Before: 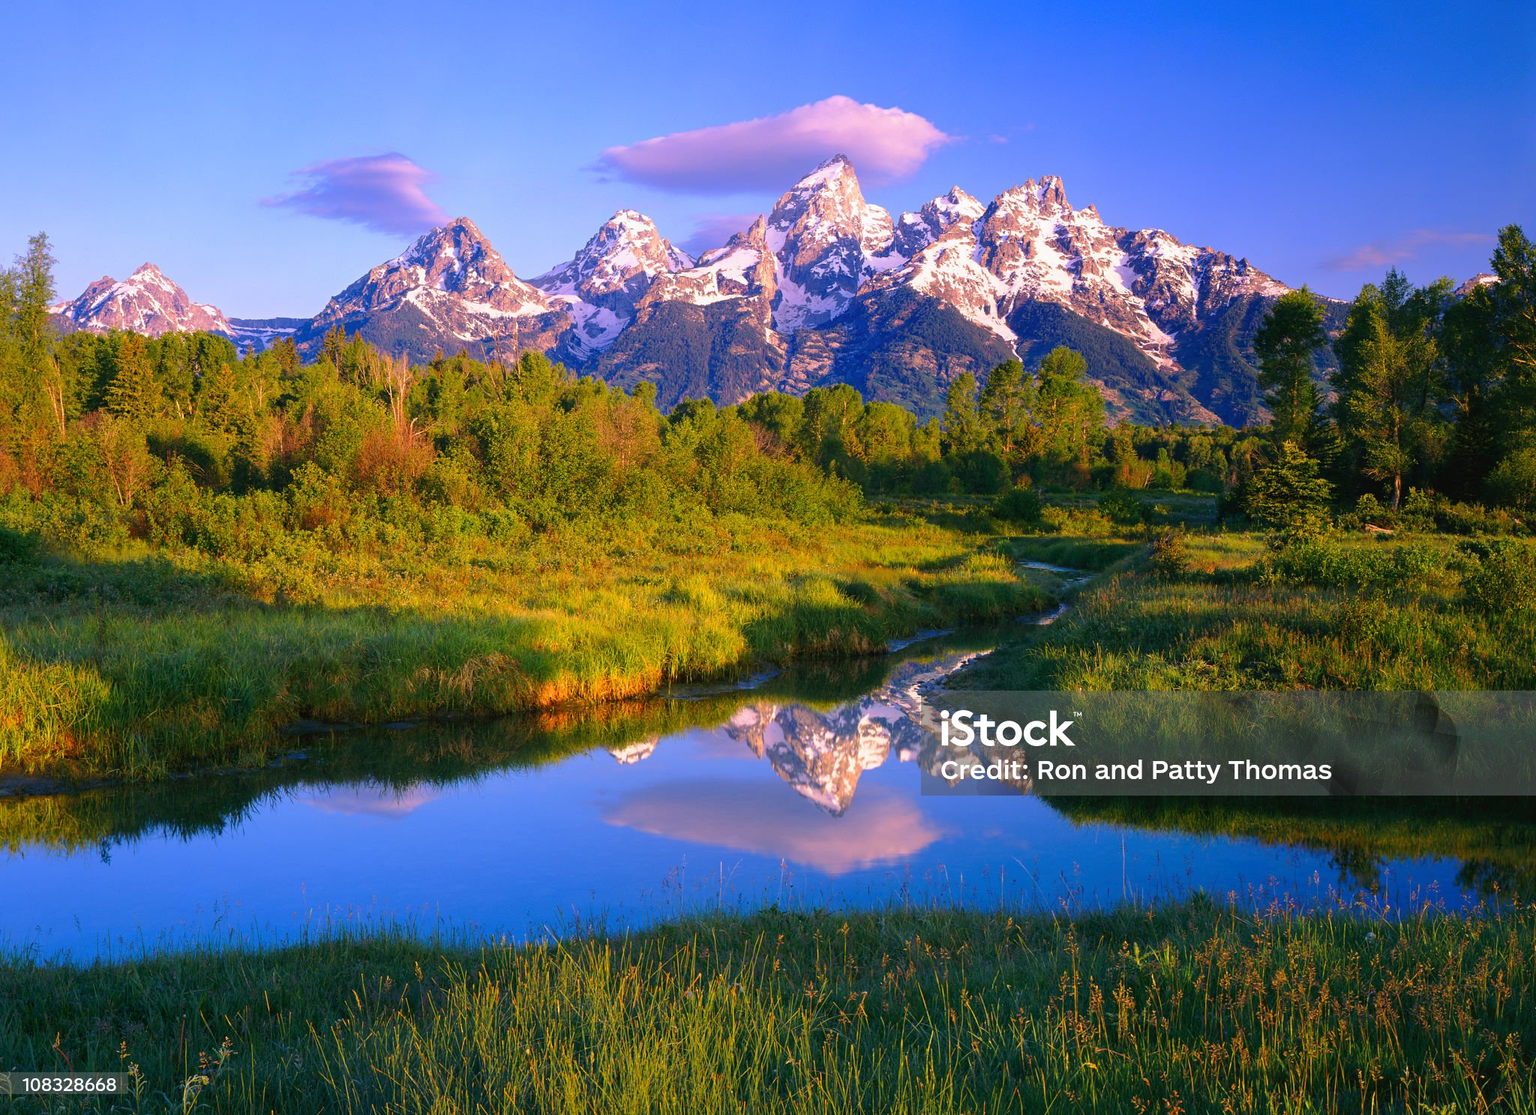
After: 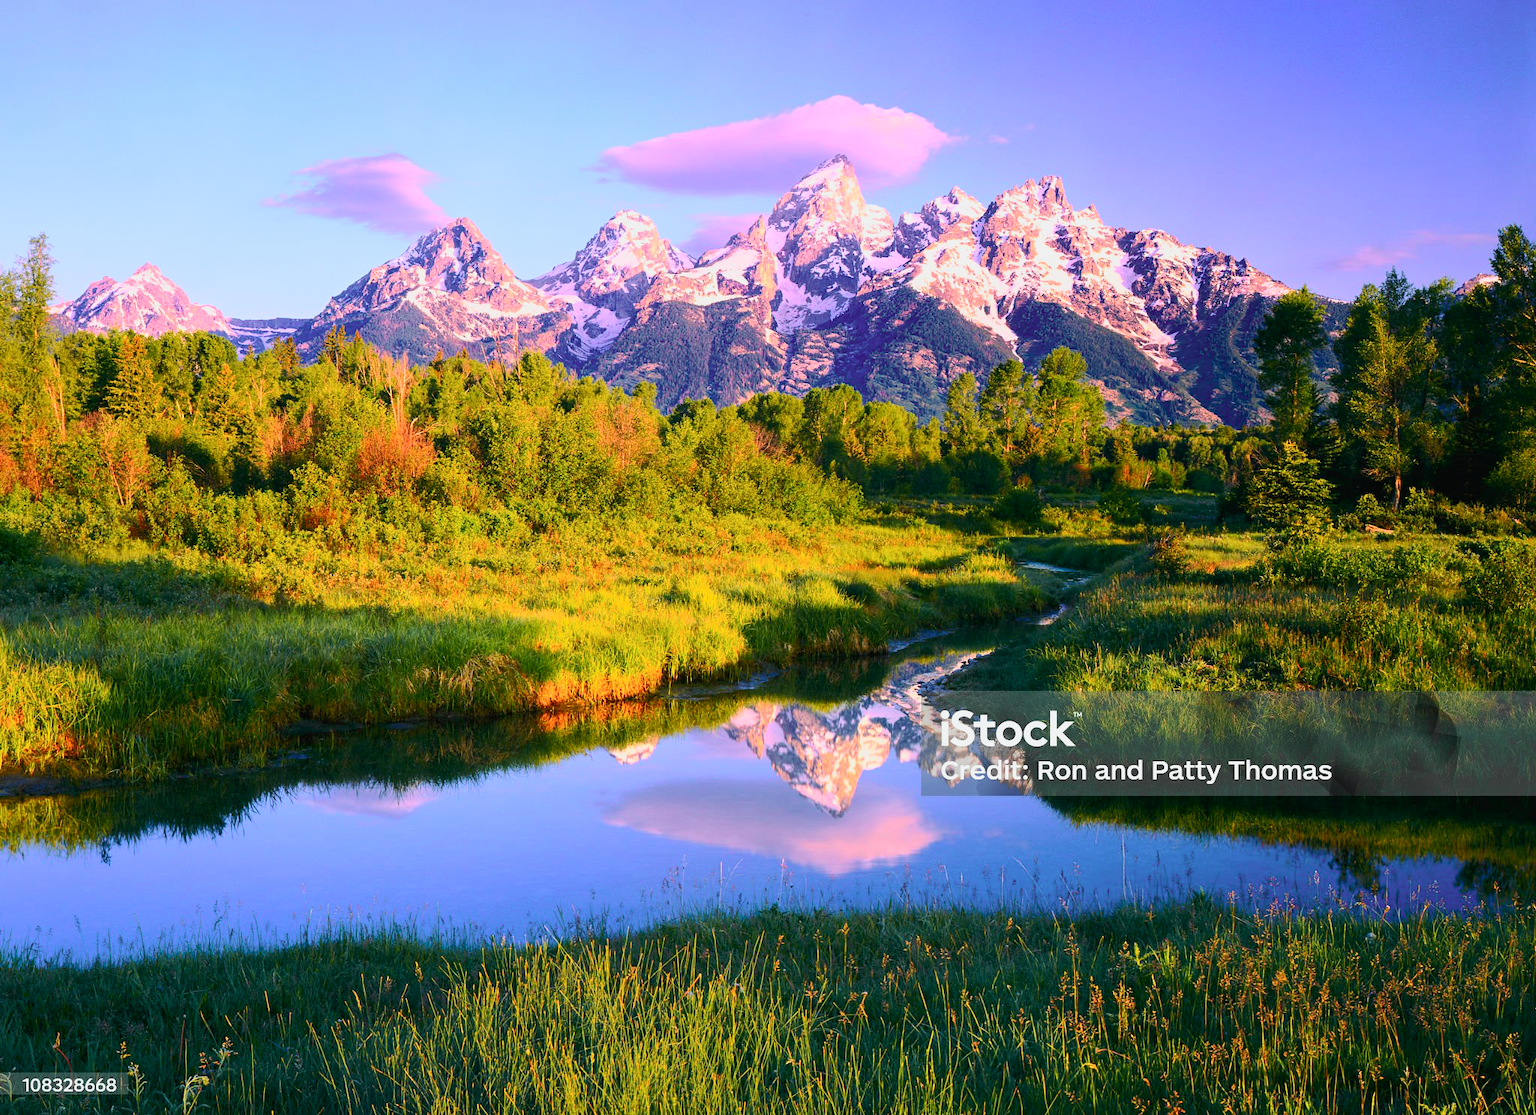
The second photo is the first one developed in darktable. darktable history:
tone curve: curves: ch0 [(0, 0.015) (0.037, 0.022) (0.131, 0.116) (0.316, 0.345) (0.49, 0.615) (0.677, 0.82) (0.813, 0.891) (1, 0.955)]; ch1 [(0, 0) (0.366, 0.367) (0.475, 0.462) (0.494, 0.496) (0.504, 0.497) (0.554, 0.571) (0.618, 0.668) (1, 1)]; ch2 [(0, 0) (0.333, 0.346) (0.375, 0.375) (0.435, 0.424) (0.476, 0.492) (0.502, 0.499) (0.525, 0.522) (0.558, 0.575) (0.614, 0.656) (1, 1)], color space Lab, independent channels, preserve colors none
